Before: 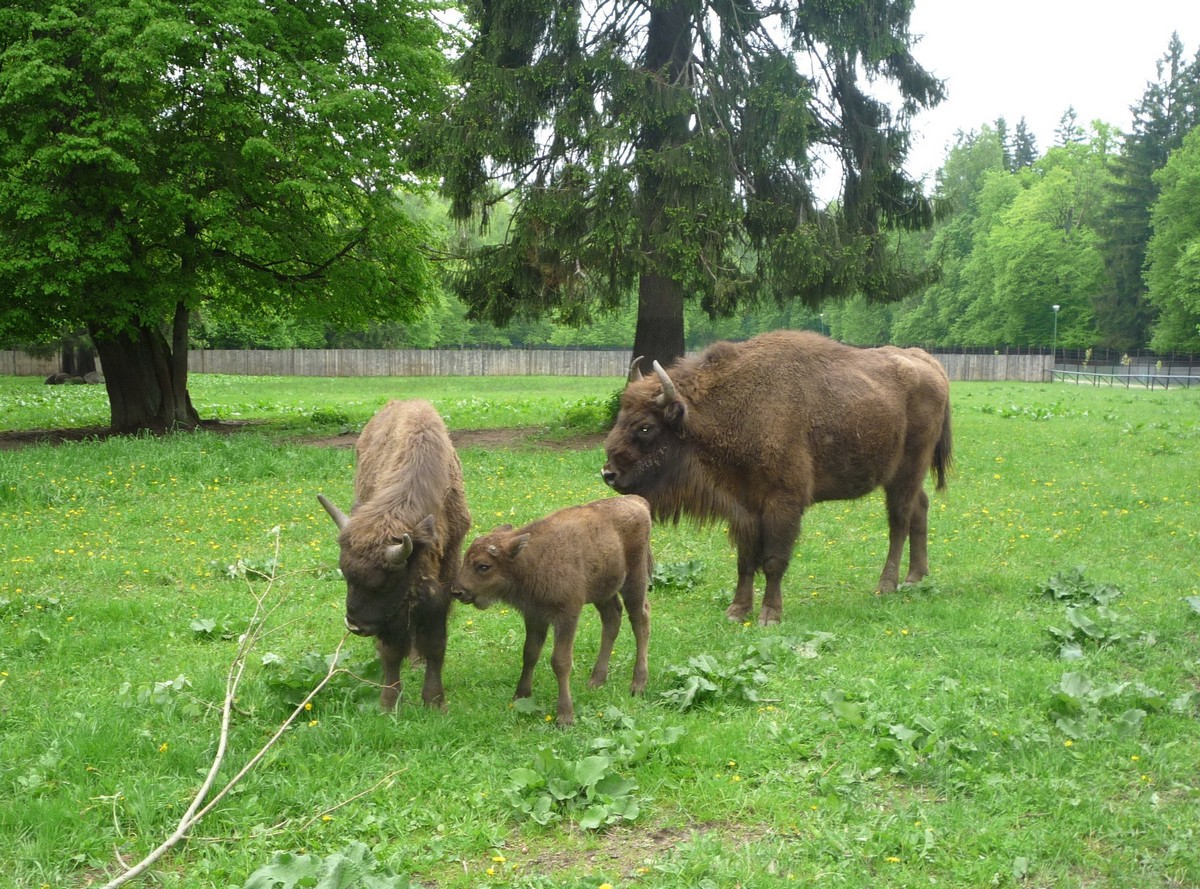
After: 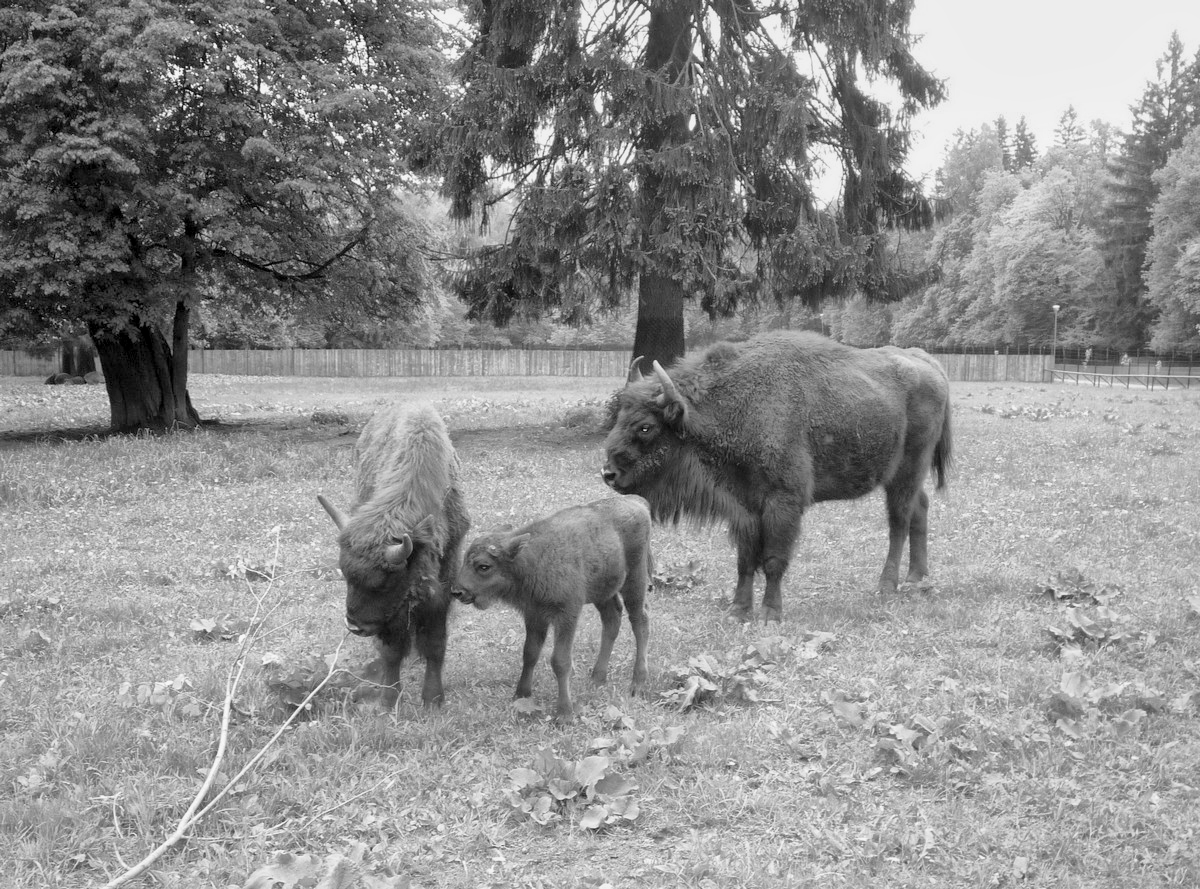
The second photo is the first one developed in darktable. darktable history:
monochrome: a -92.57, b 58.91
global tonemap: drago (1, 100), detail 1
exposure: black level correction 0.005, exposure 0.001 EV, compensate highlight preservation false
